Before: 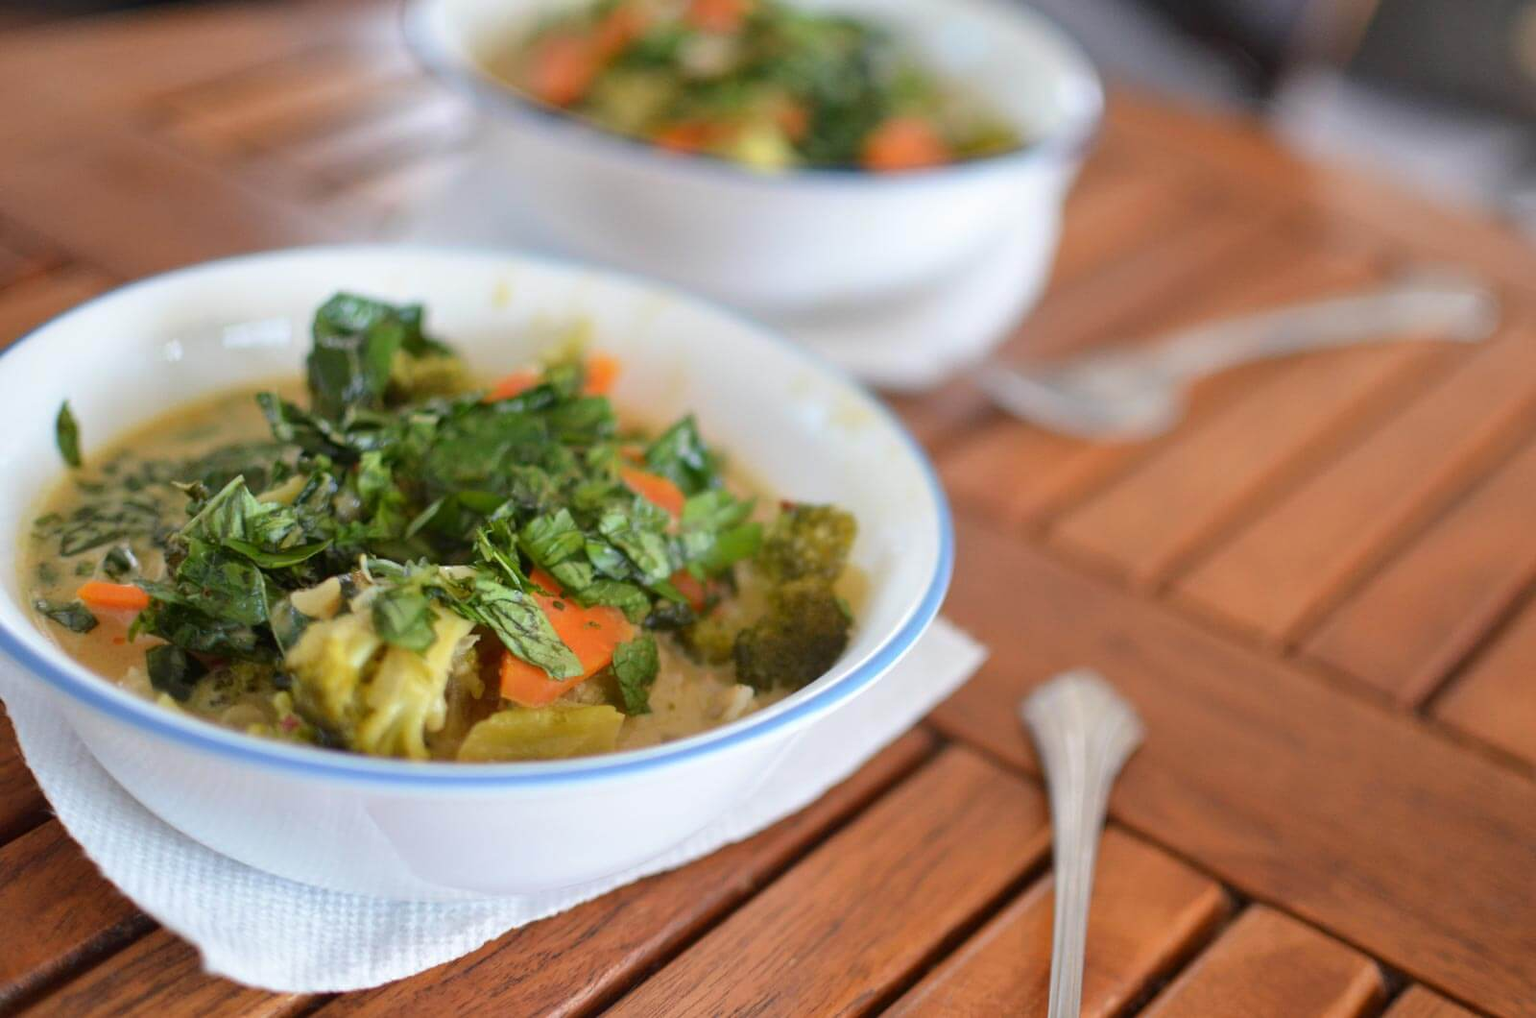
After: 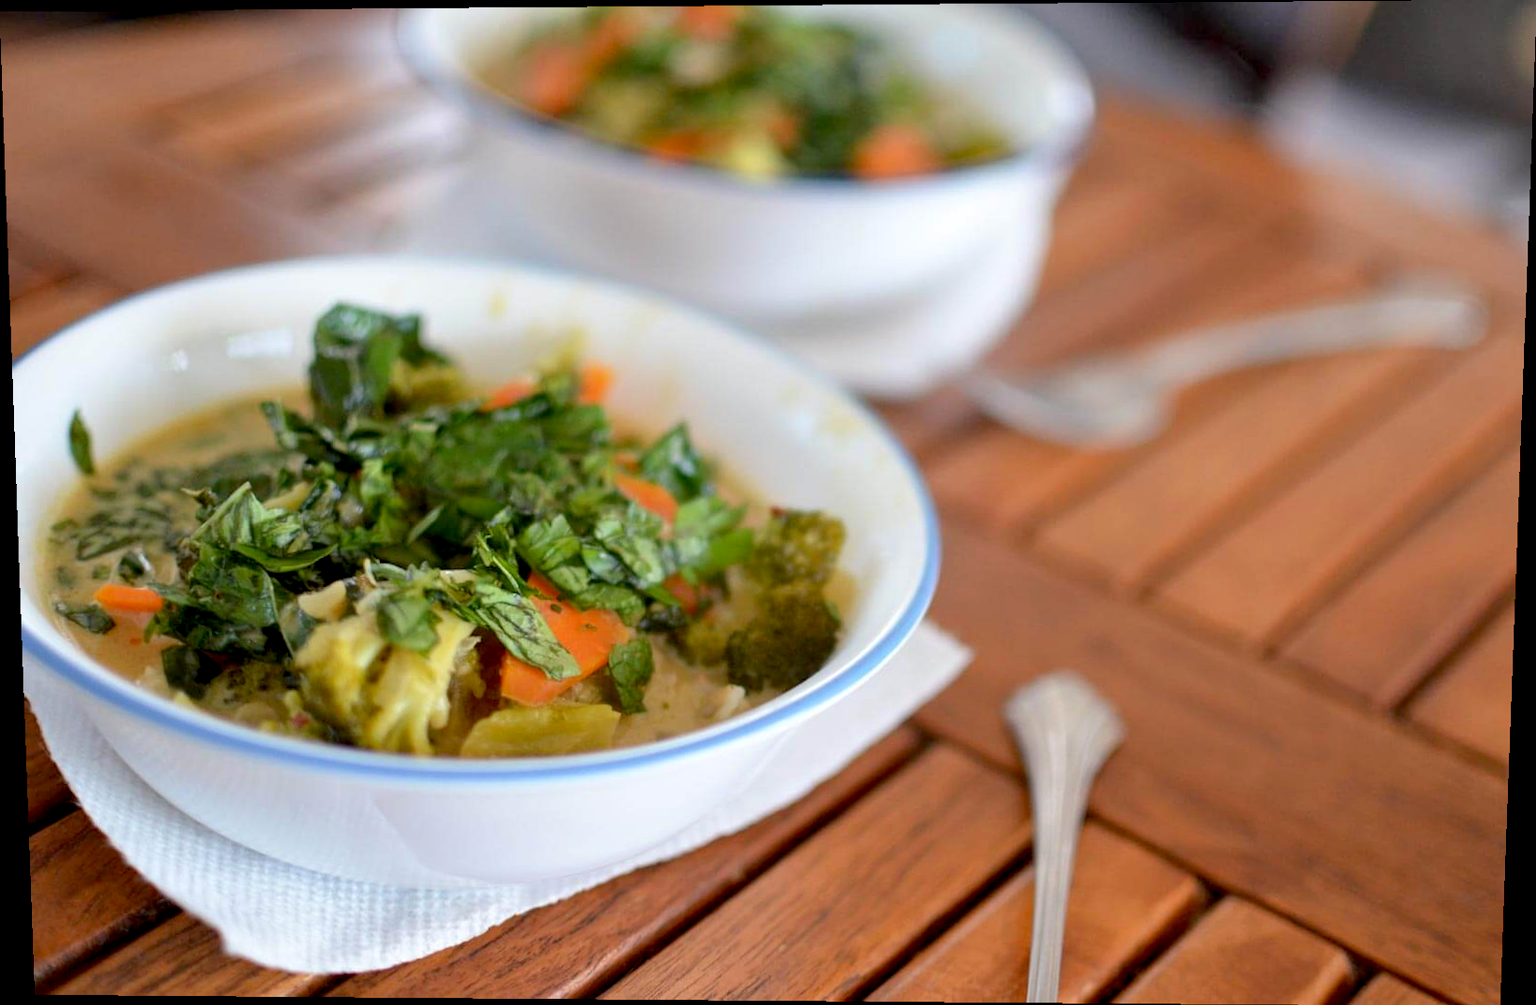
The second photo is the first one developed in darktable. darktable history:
shadows and highlights: shadows 12, white point adjustment 1.2, highlights -0.36, soften with gaussian
exposure: black level correction 0.012, compensate highlight preservation false
rotate and perspective: lens shift (vertical) 0.048, lens shift (horizontal) -0.024, automatic cropping off
